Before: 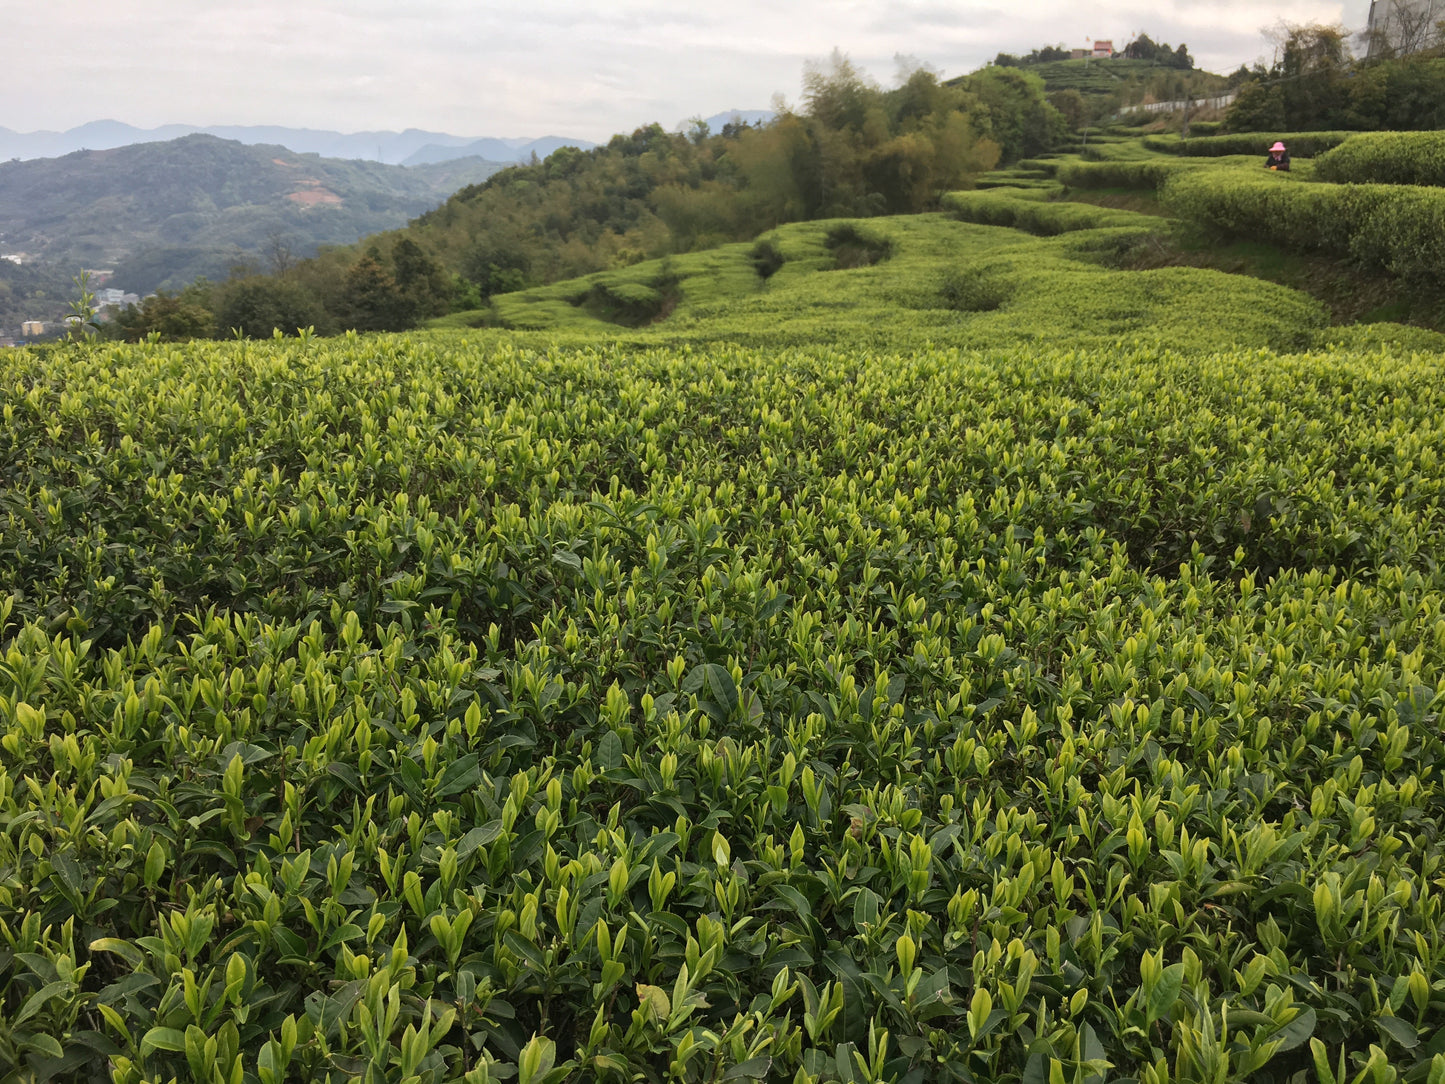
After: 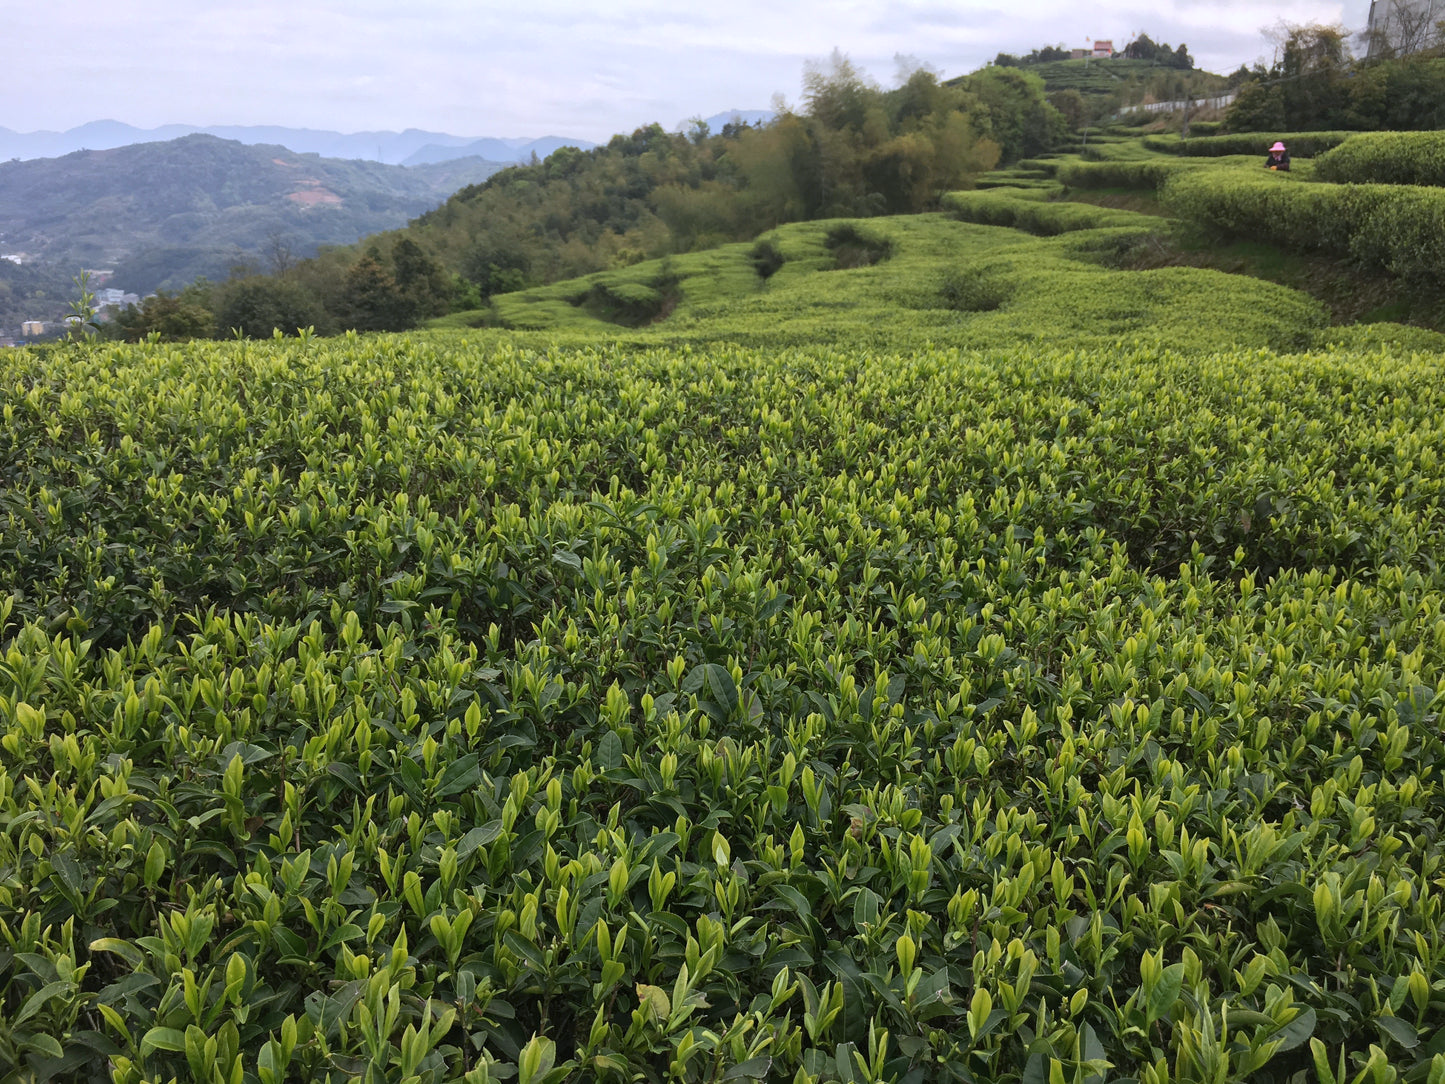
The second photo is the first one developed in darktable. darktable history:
tone equalizer: on, module defaults
white balance: red 0.967, blue 1.119, emerald 0.756
